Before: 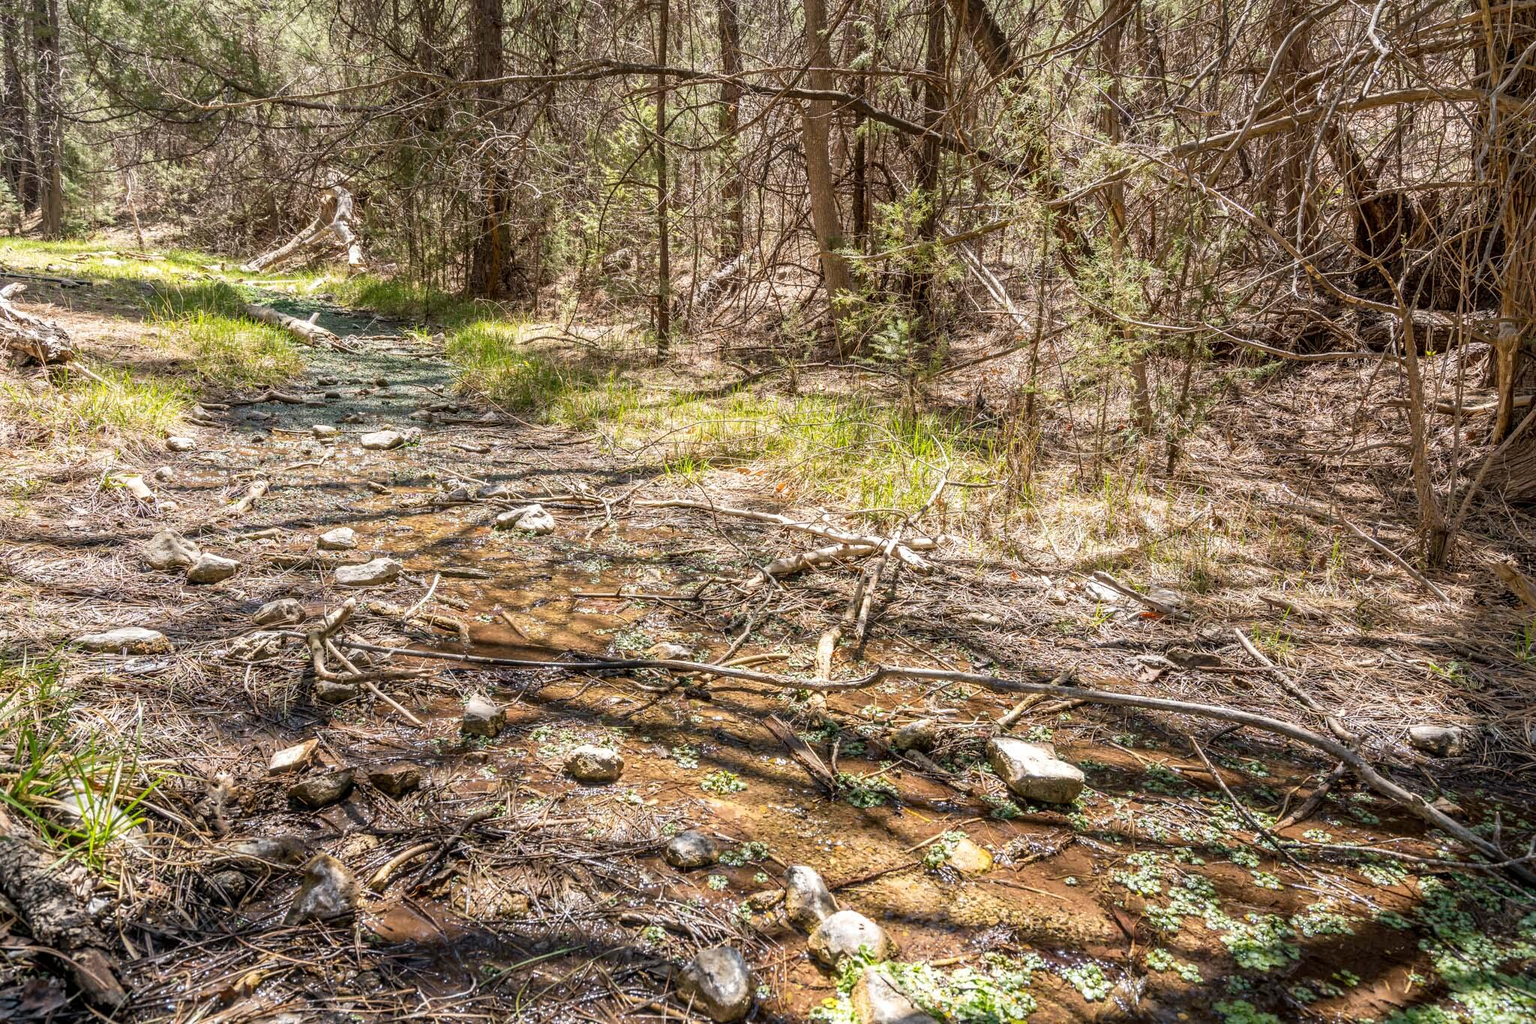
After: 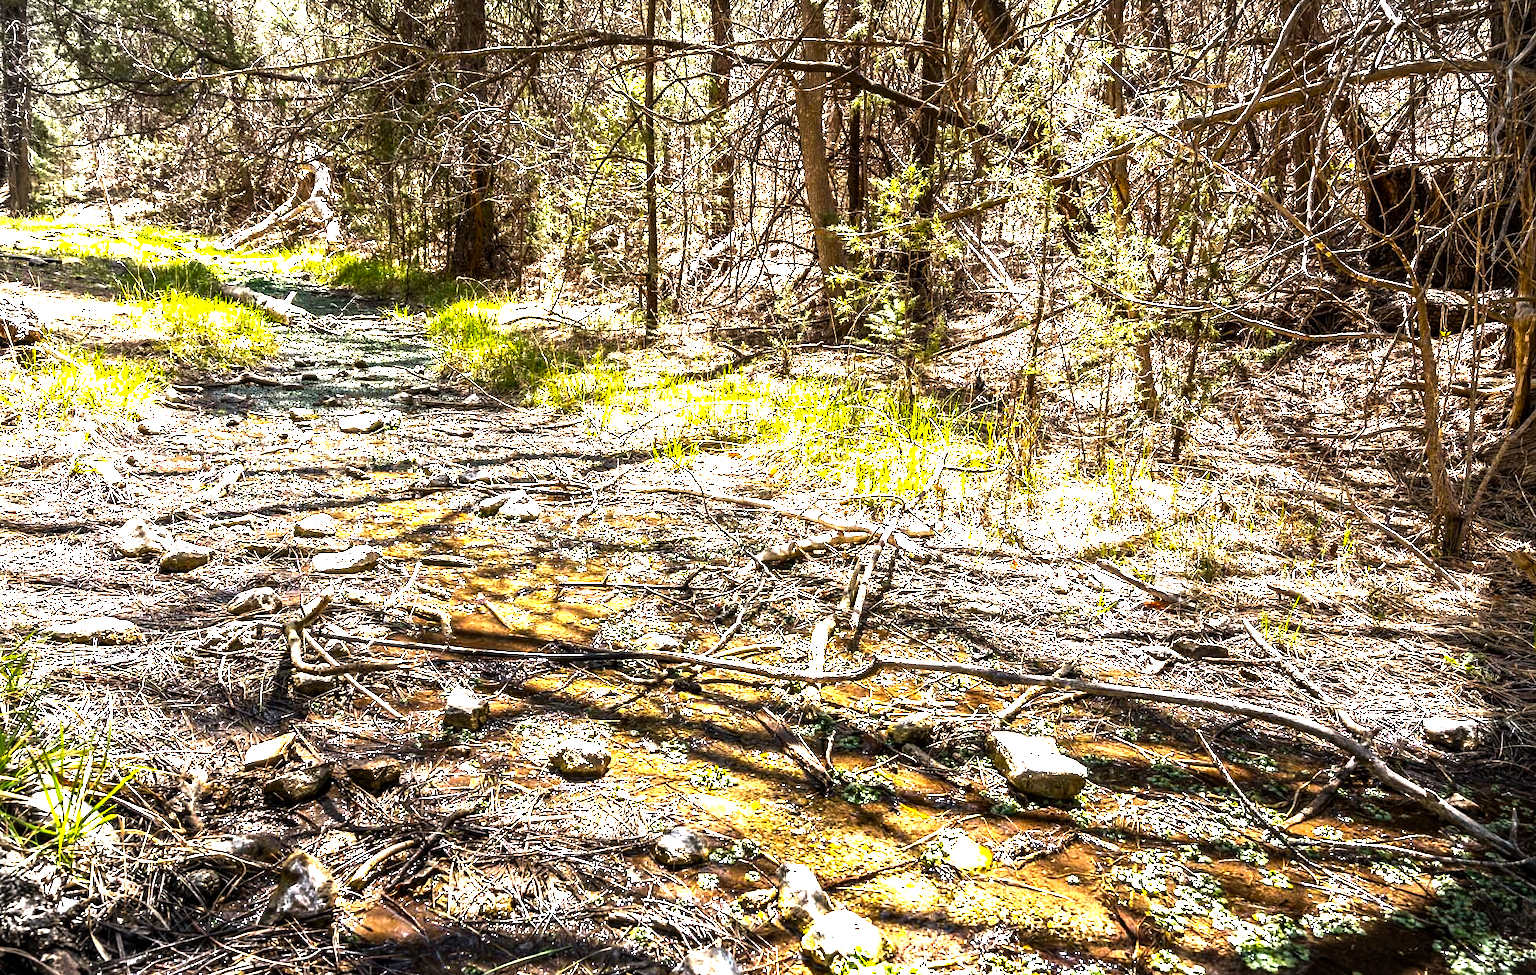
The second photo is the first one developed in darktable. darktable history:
crop: left 2.183%, top 3.045%, right 1.072%, bottom 4.822%
color balance rgb: perceptual saturation grading › global saturation 29.71%, perceptual brilliance grading › highlights 74.582%, perceptual brilliance grading › shadows -29.62%, contrast 4.303%
vignetting: fall-off start 100.85%, width/height ratio 1.324
